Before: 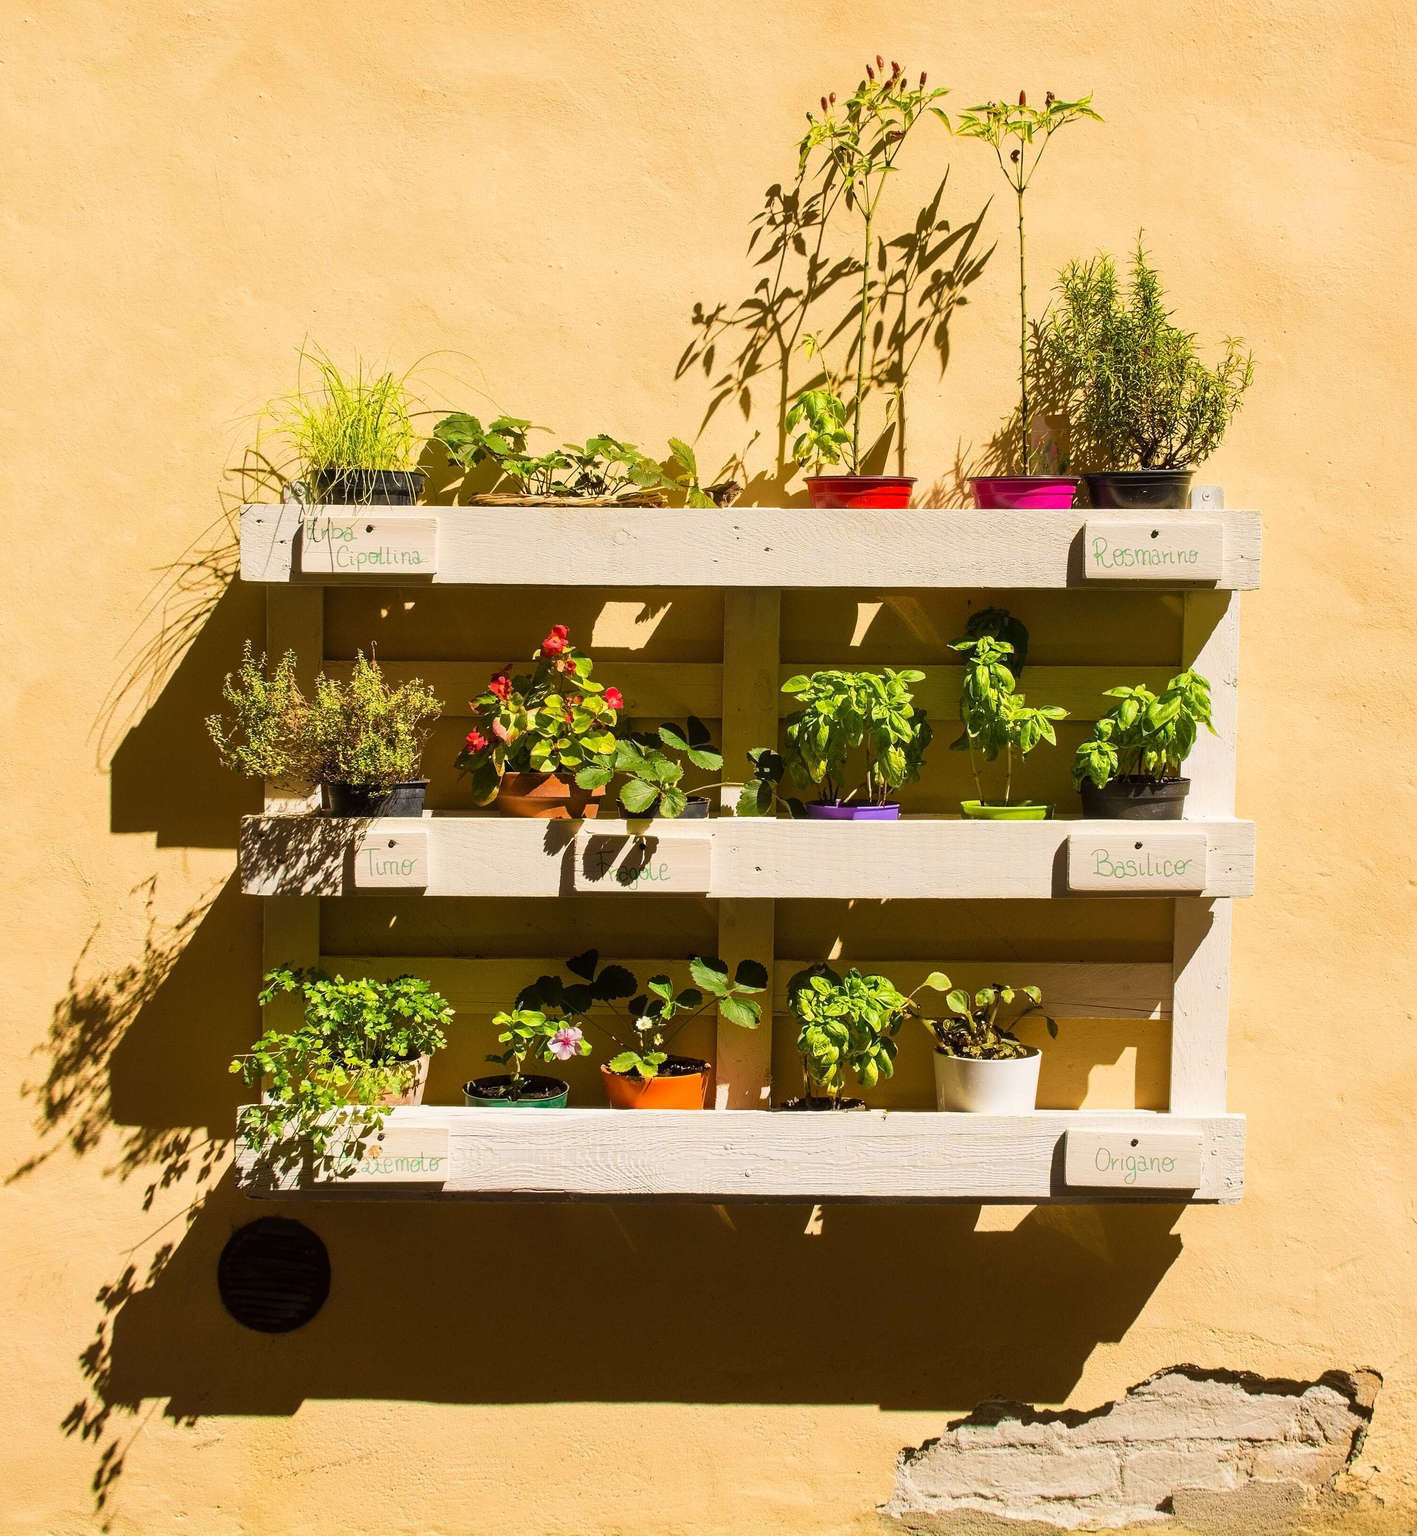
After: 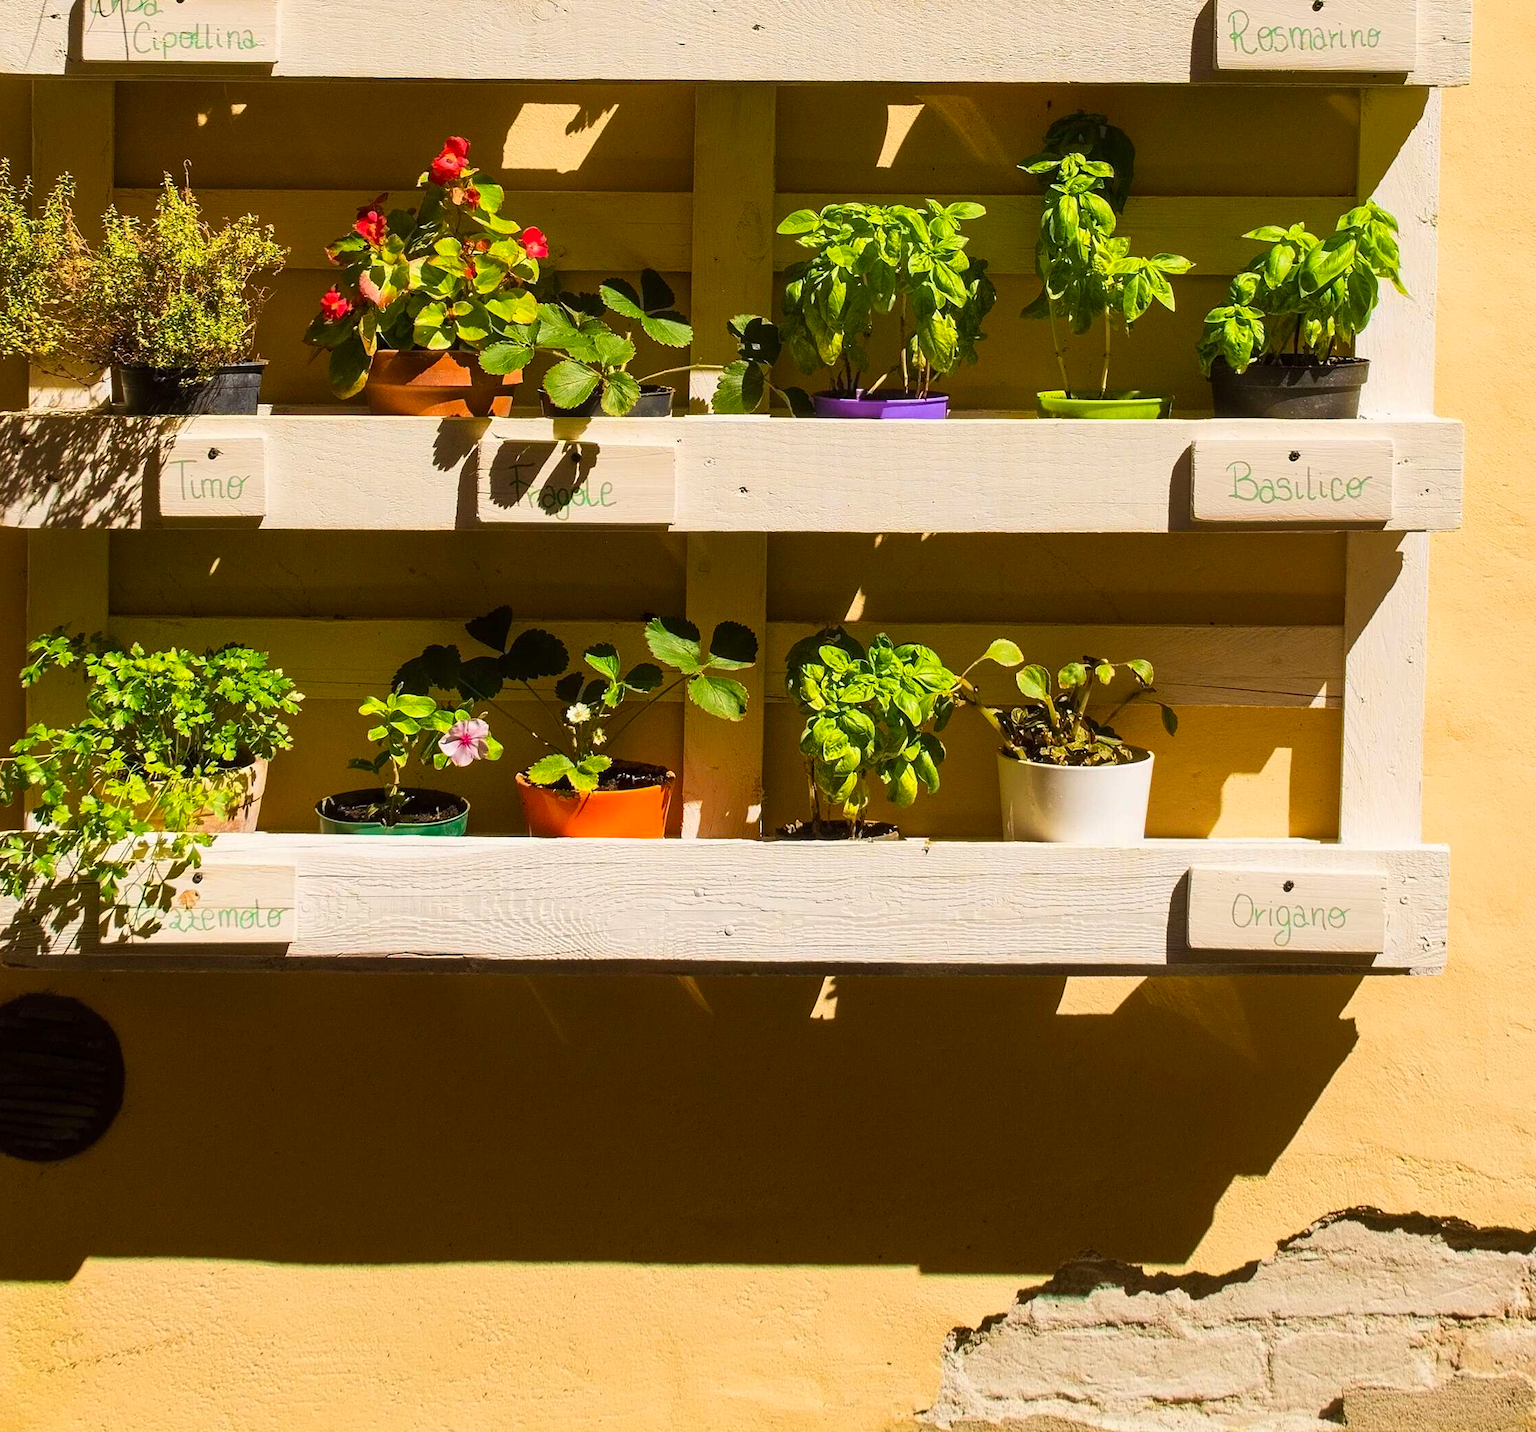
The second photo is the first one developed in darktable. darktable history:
crop and rotate: left 17.269%, top 34.56%, right 7.841%, bottom 1.02%
color zones: curves: ch1 [(0, 0.292) (0.001, 0.292) (0.2, 0.264) (0.4, 0.248) (0.6, 0.248) (0.8, 0.264) (0.999, 0.292) (1, 0.292)], mix -136.11%
exposure: compensate highlight preservation false
